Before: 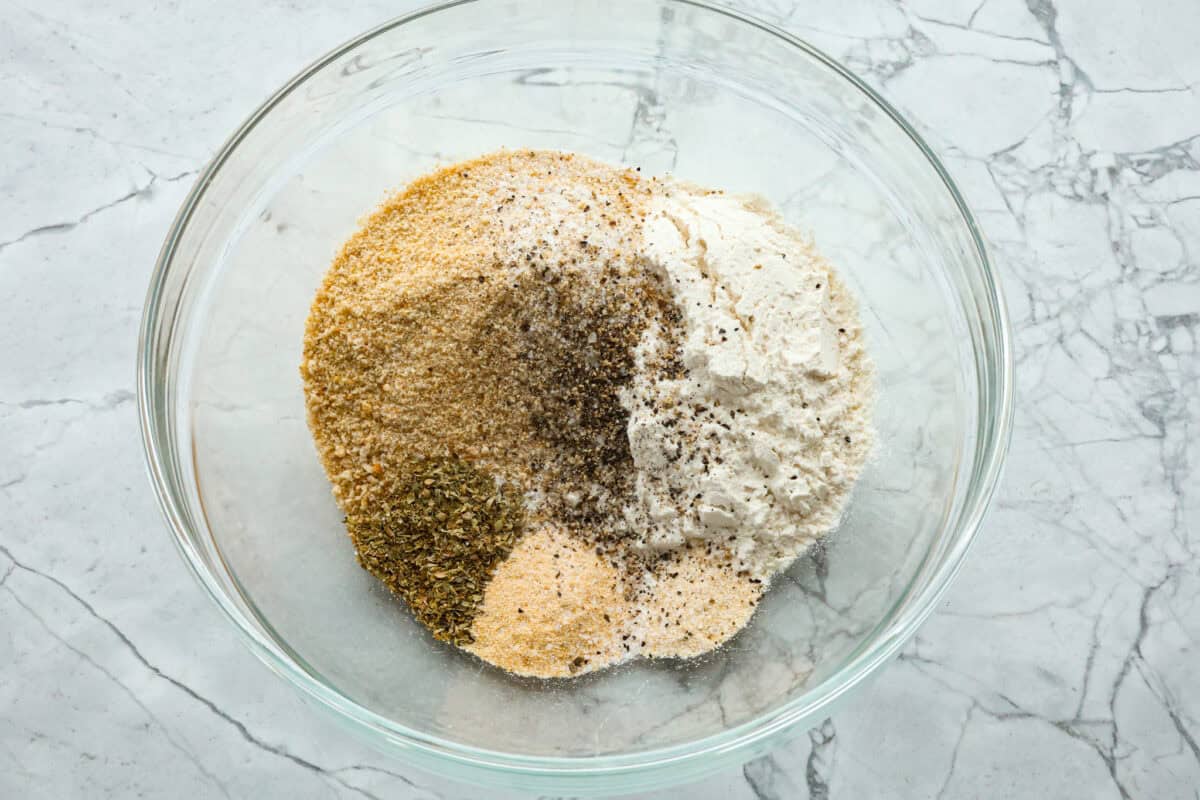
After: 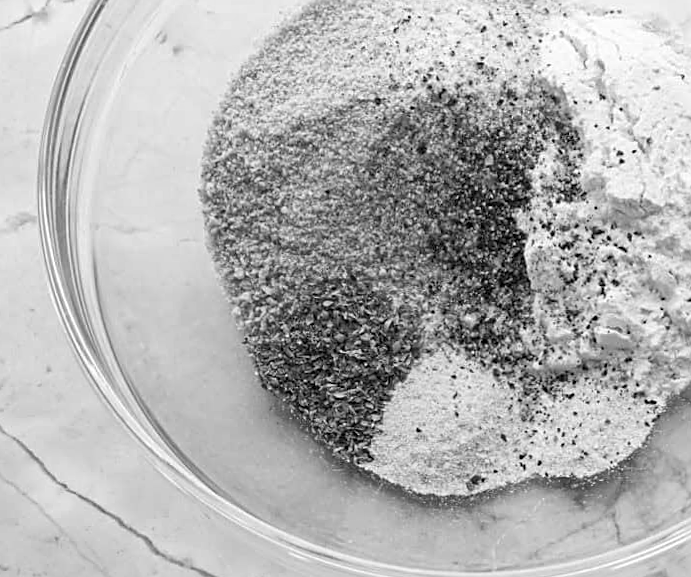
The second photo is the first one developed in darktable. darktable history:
rotate and perspective: lens shift (vertical) 0.048, lens shift (horizontal) -0.024, automatic cropping off
crop: left 8.966%, top 23.852%, right 34.699%, bottom 4.703%
sharpen: on, module defaults
monochrome: on, module defaults
